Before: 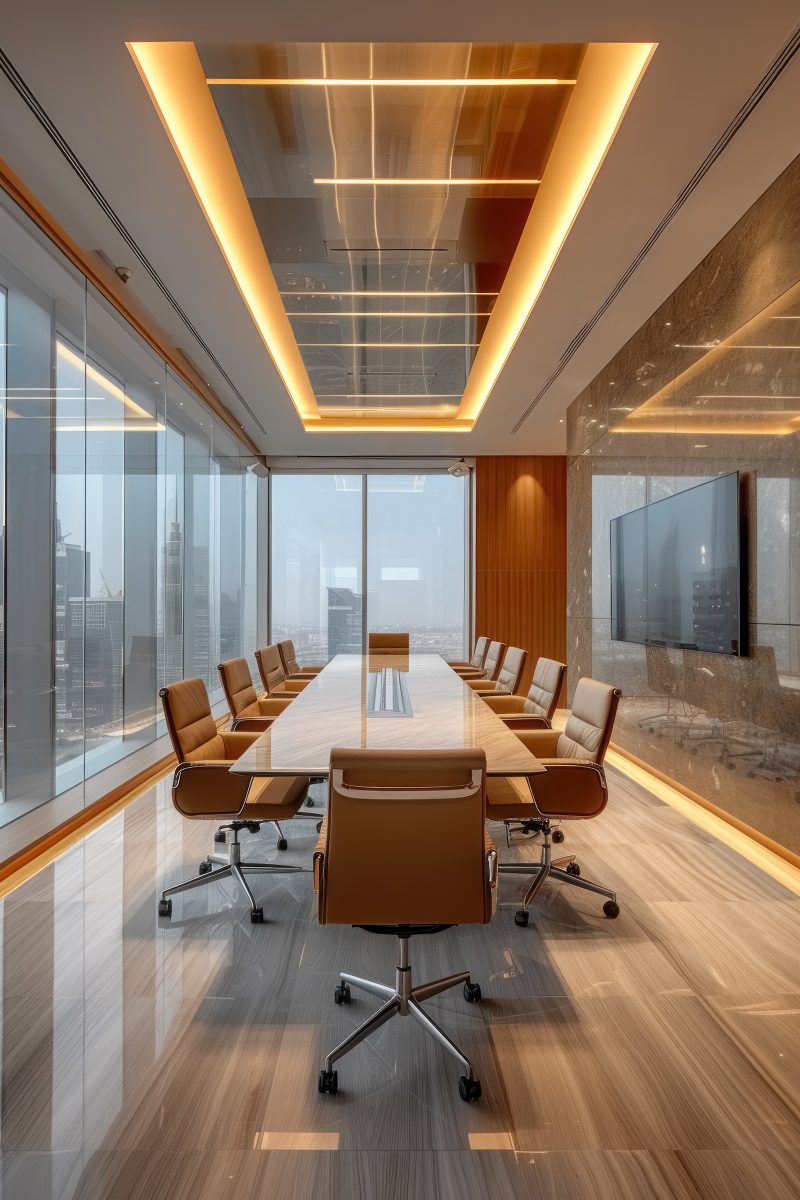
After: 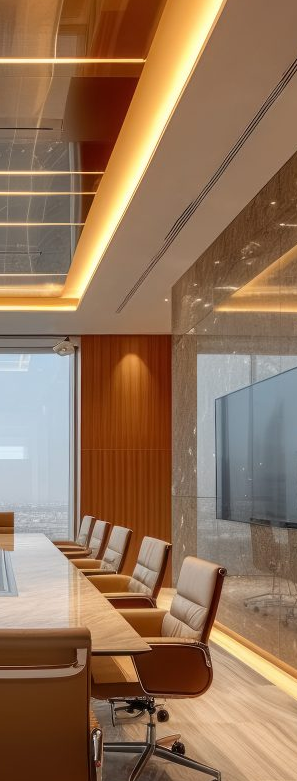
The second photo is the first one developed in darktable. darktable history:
crop and rotate: left 49.596%, top 10.147%, right 13.203%, bottom 24.728%
